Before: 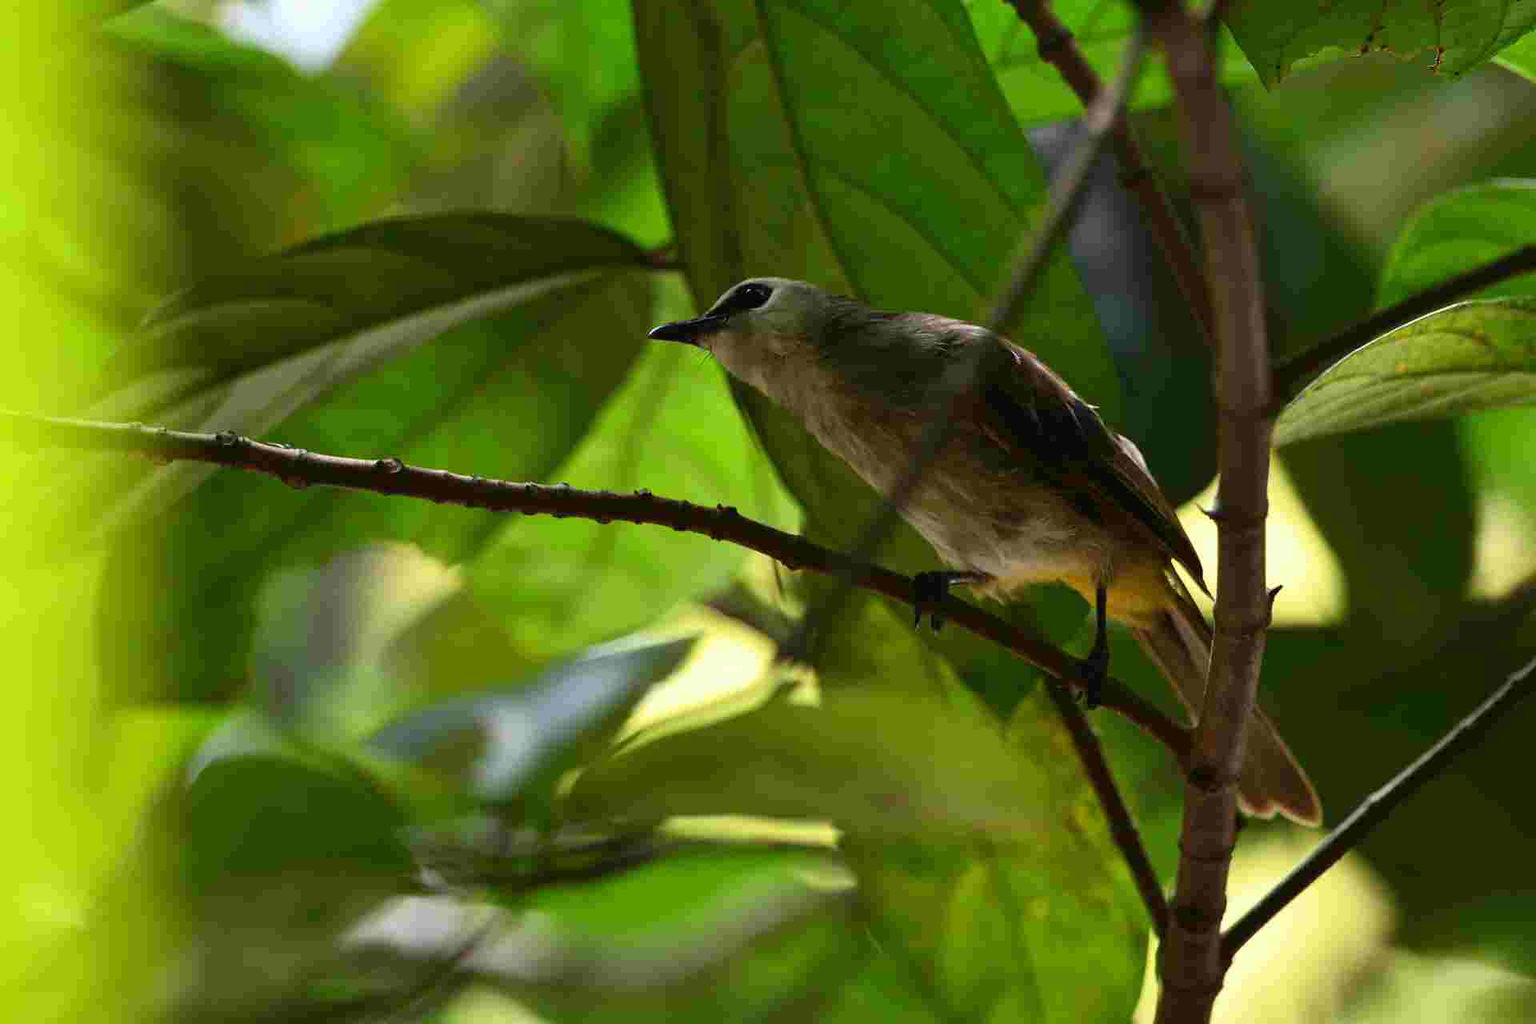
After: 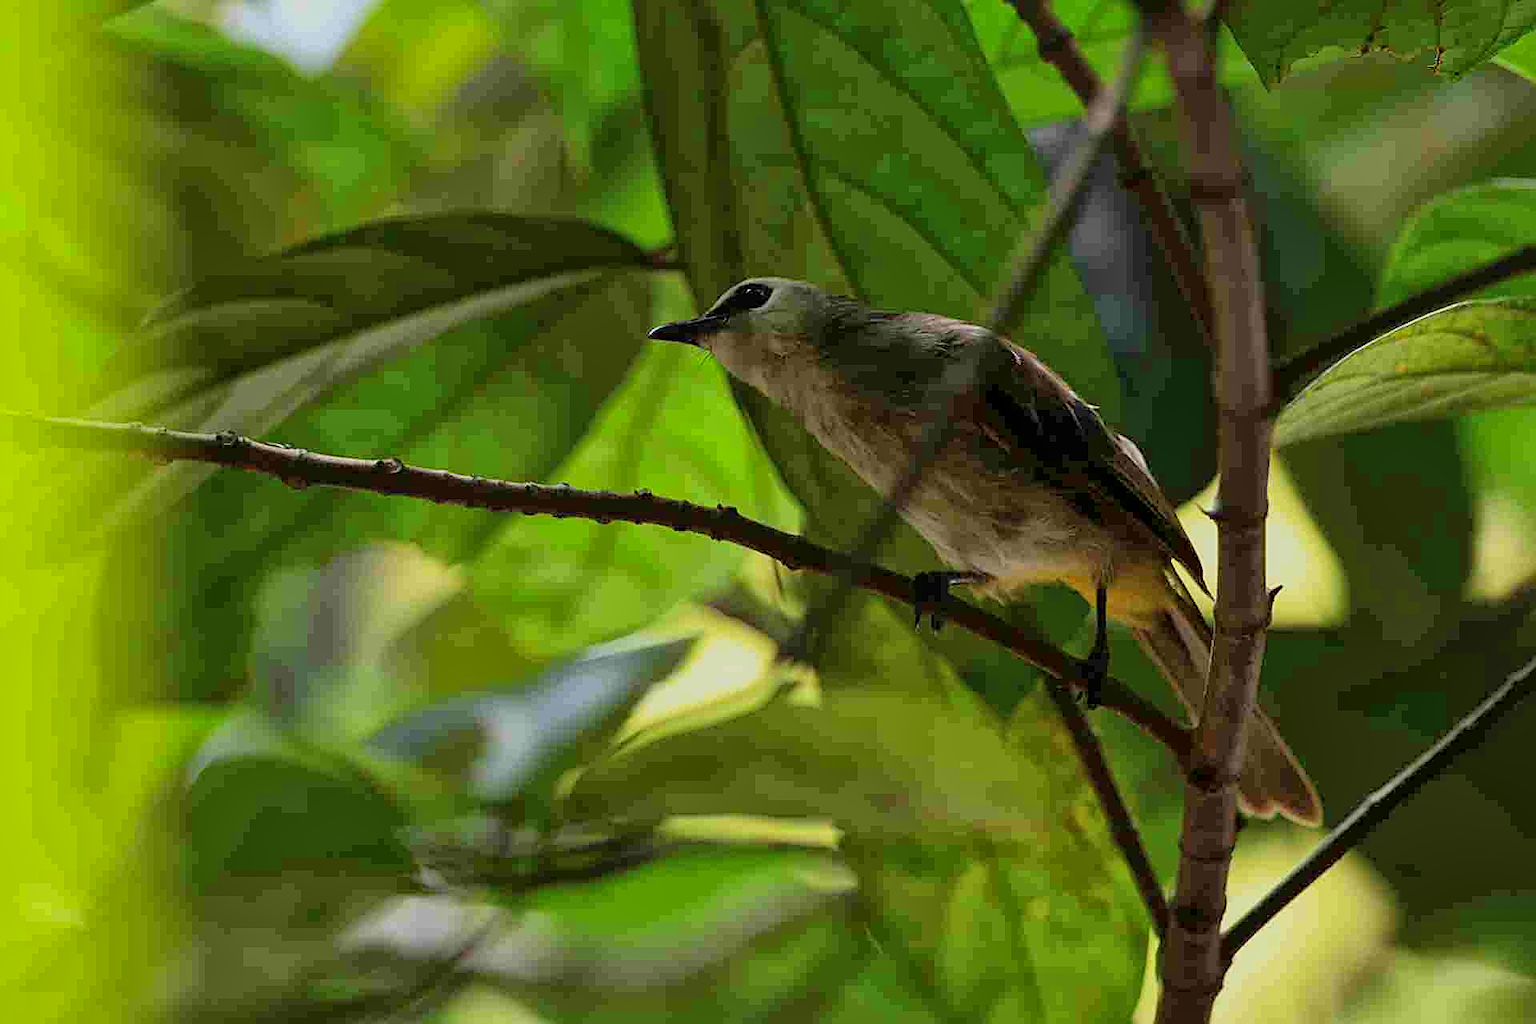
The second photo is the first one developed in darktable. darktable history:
global tonemap: drago (1, 100), detail 1
sharpen: amount 0.55
